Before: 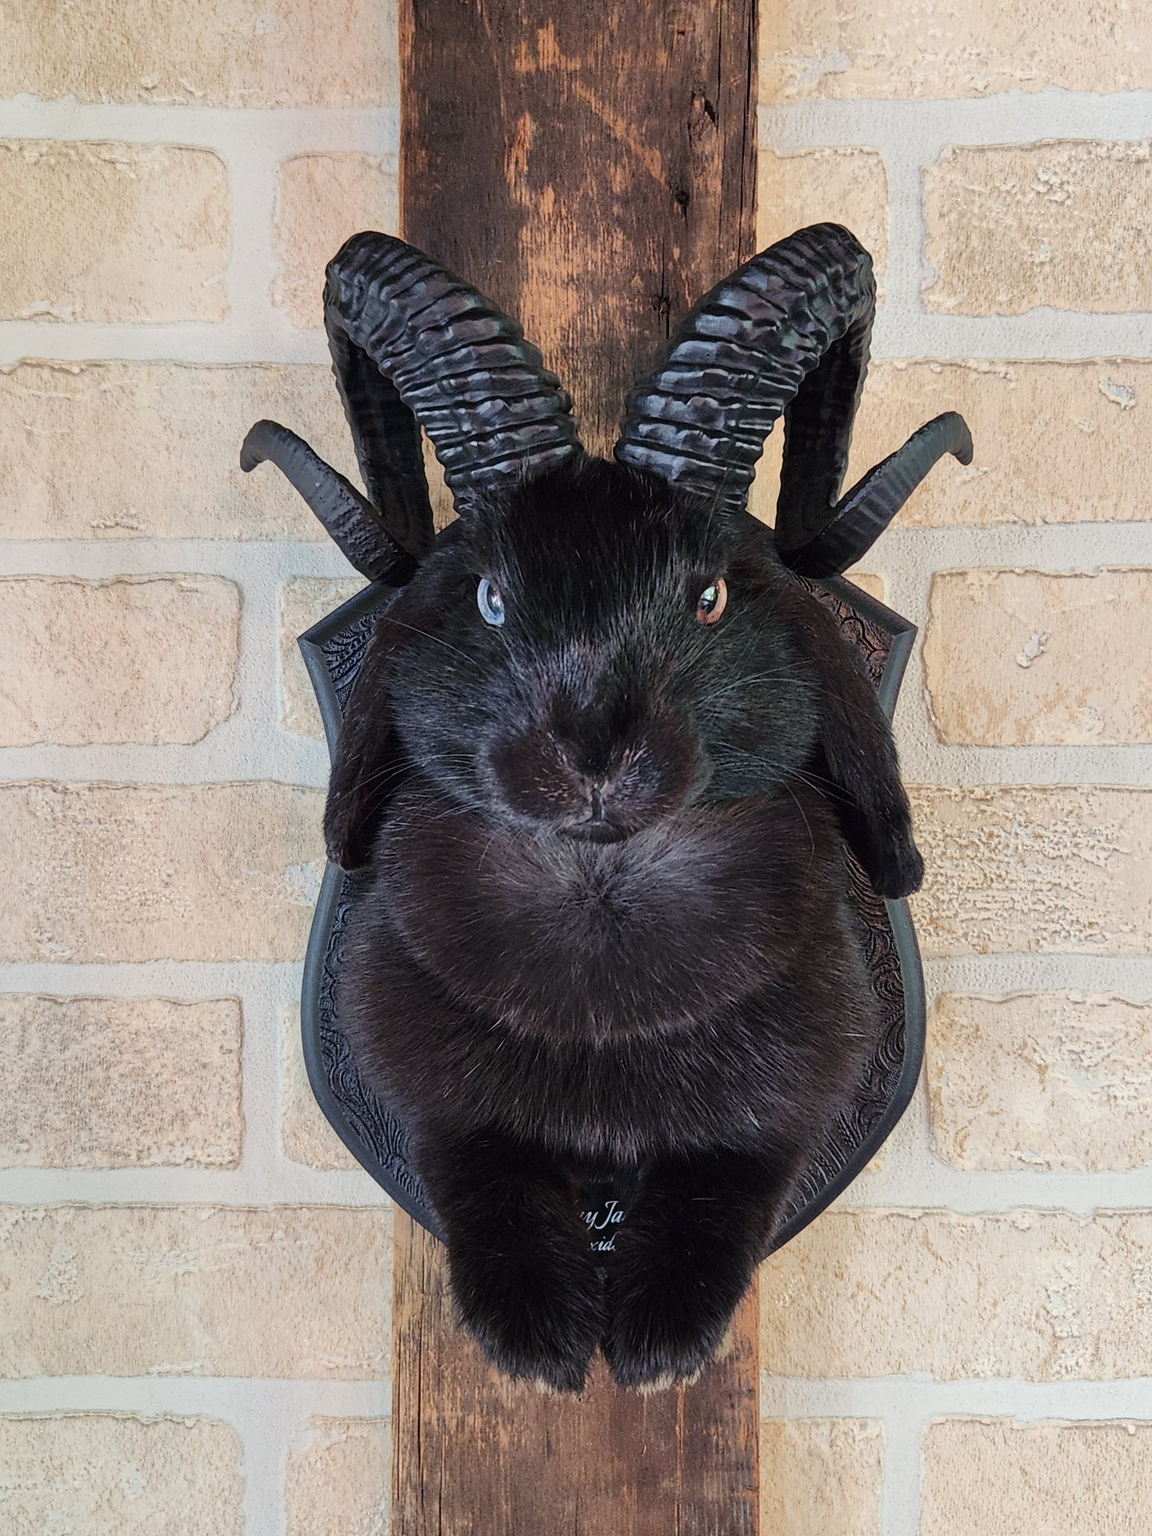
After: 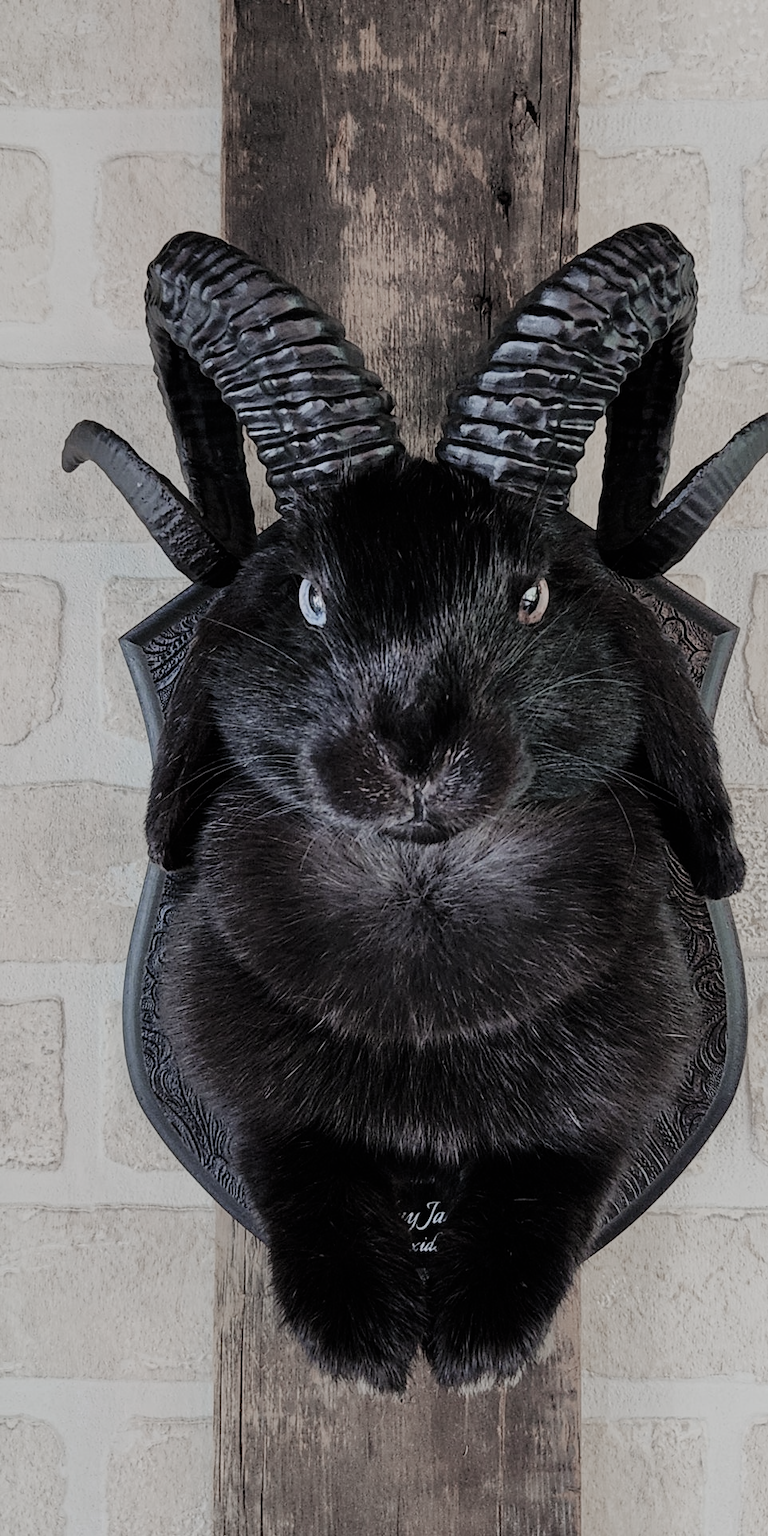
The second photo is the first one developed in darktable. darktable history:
crop and rotate: left 15.546%, right 17.787%
filmic rgb: black relative exposure -7.65 EV, white relative exposure 4.56 EV, hardness 3.61
color zones: curves: ch0 [(0, 0.613) (0.01, 0.613) (0.245, 0.448) (0.498, 0.529) (0.642, 0.665) (0.879, 0.777) (0.99, 0.613)]; ch1 [(0, 0.272) (0.219, 0.127) (0.724, 0.346)]
